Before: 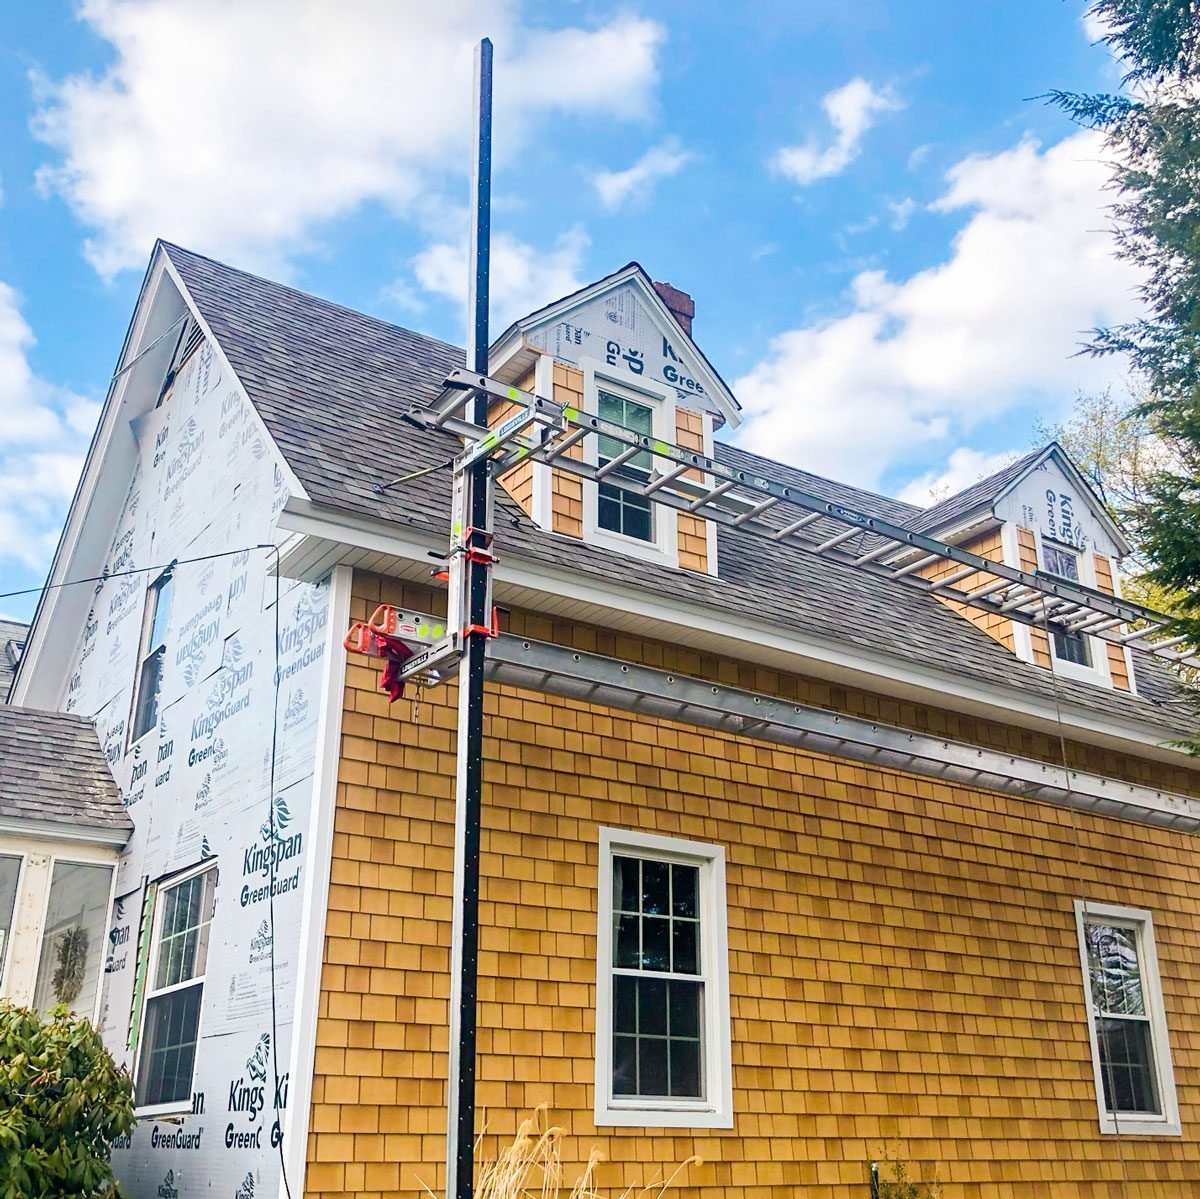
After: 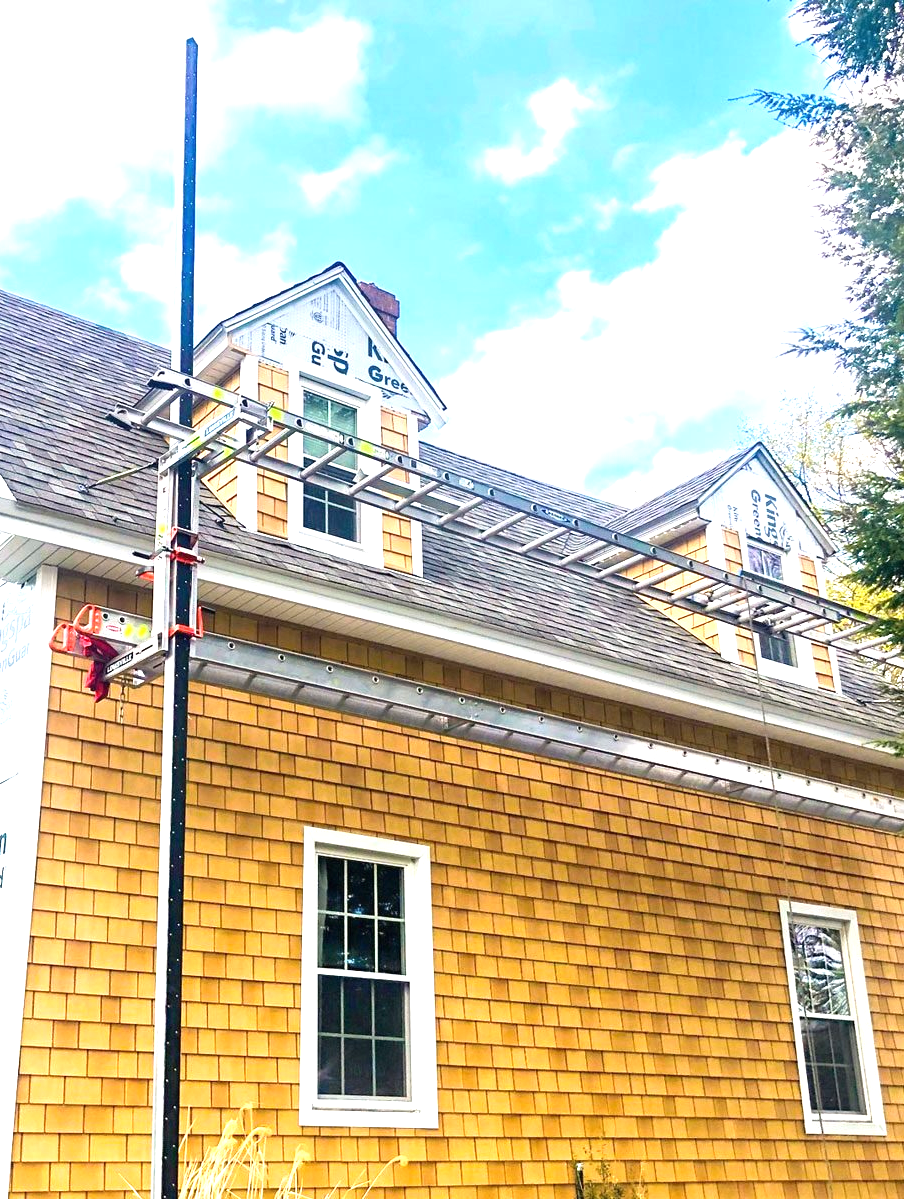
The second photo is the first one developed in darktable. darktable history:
crop and rotate: left 24.6%
exposure: black level correction 0, exposure 1 EV, compensate exposure bias true, compensate highlight preservation false
